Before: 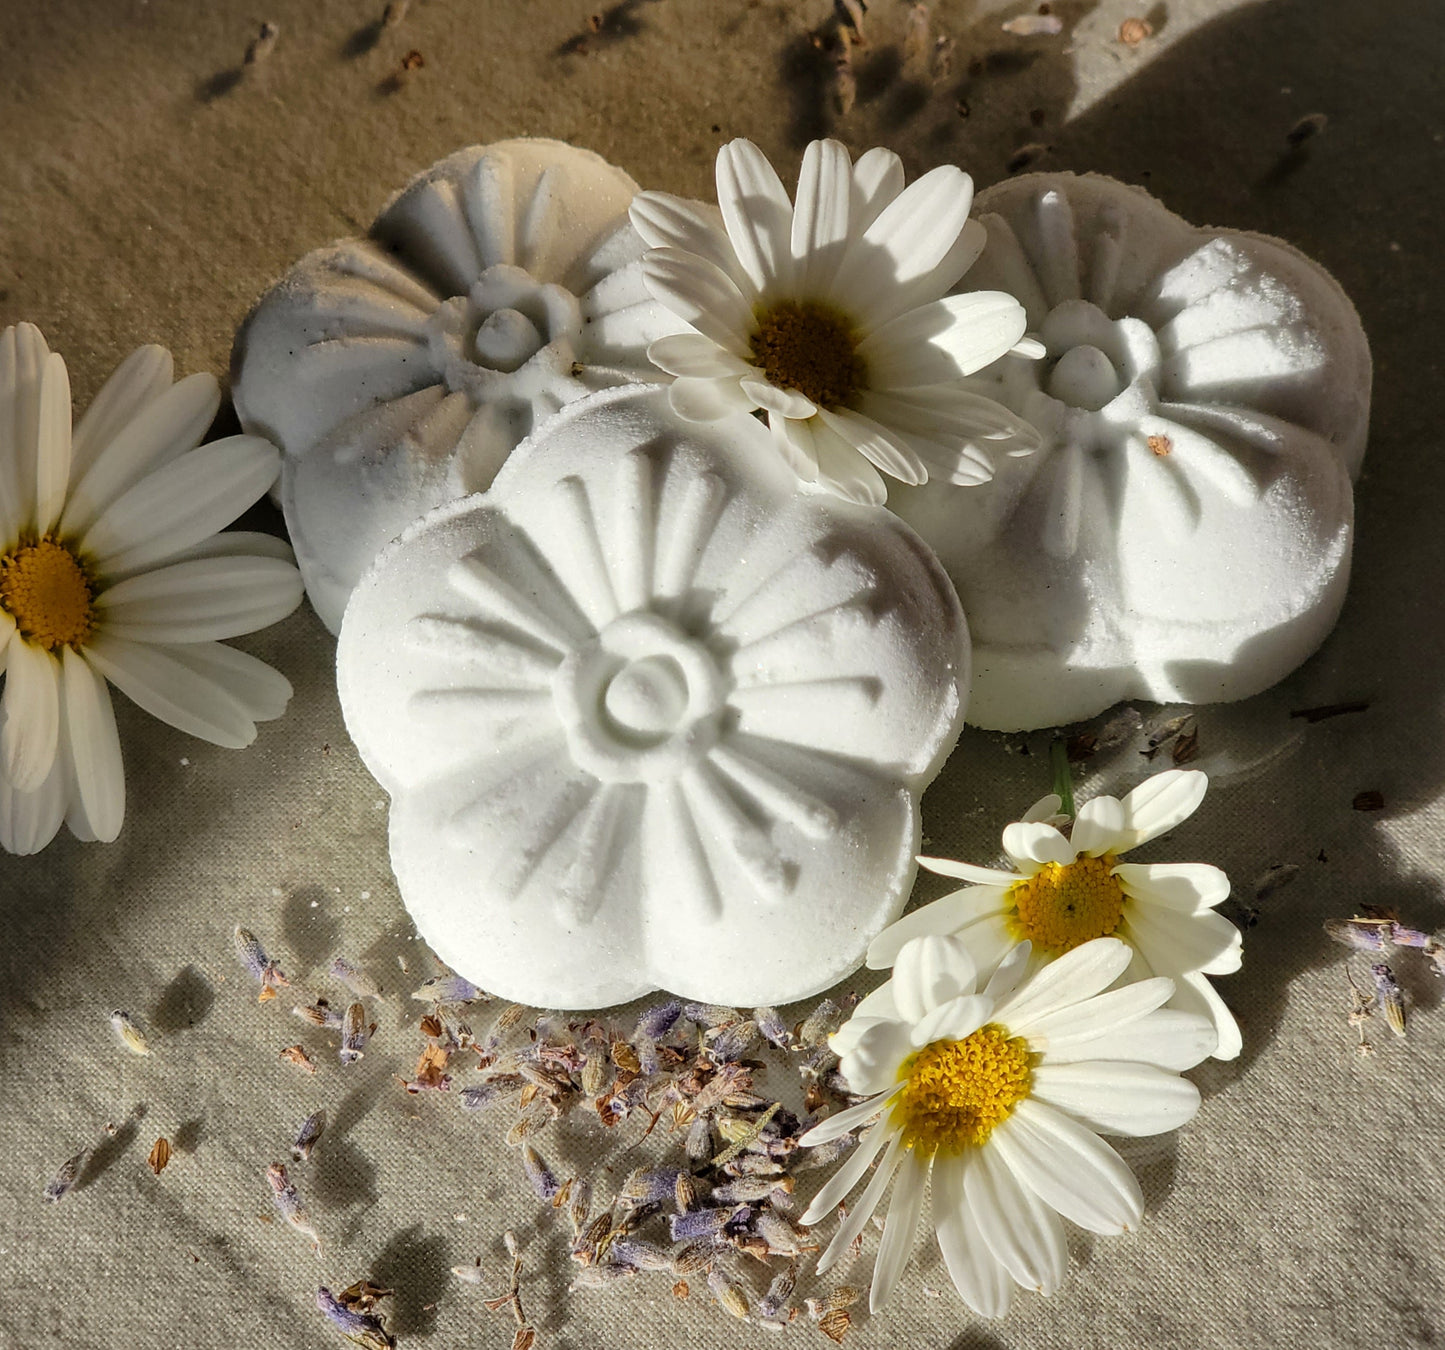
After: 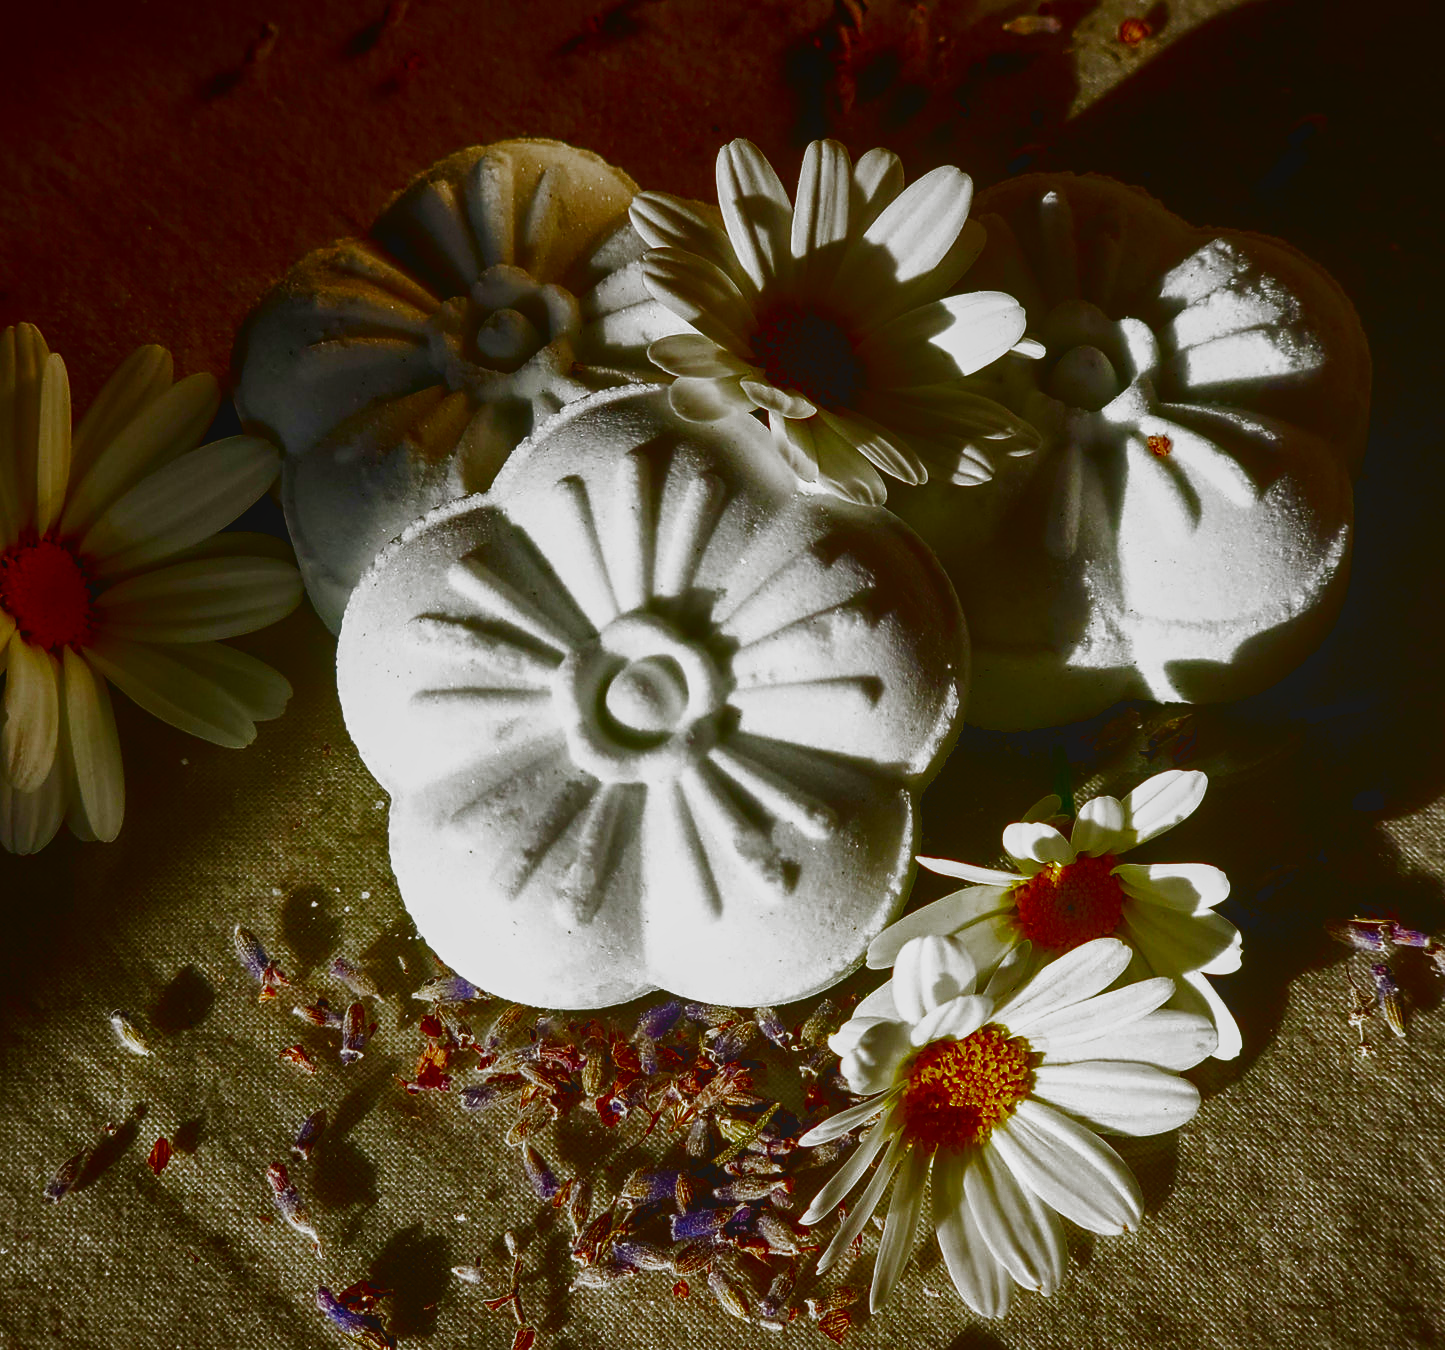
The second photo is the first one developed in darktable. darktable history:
filmic rgb: black relative exposure -9.07 EV, white relative exposure 2.31 EV, hardness 7.42, preserve chrominance no, color science v5 (2021)
local contrast: highlights 47%, shadows 7%, detail 98%
contrast brightness saturation: brightness -0.981, saturation 0.981
